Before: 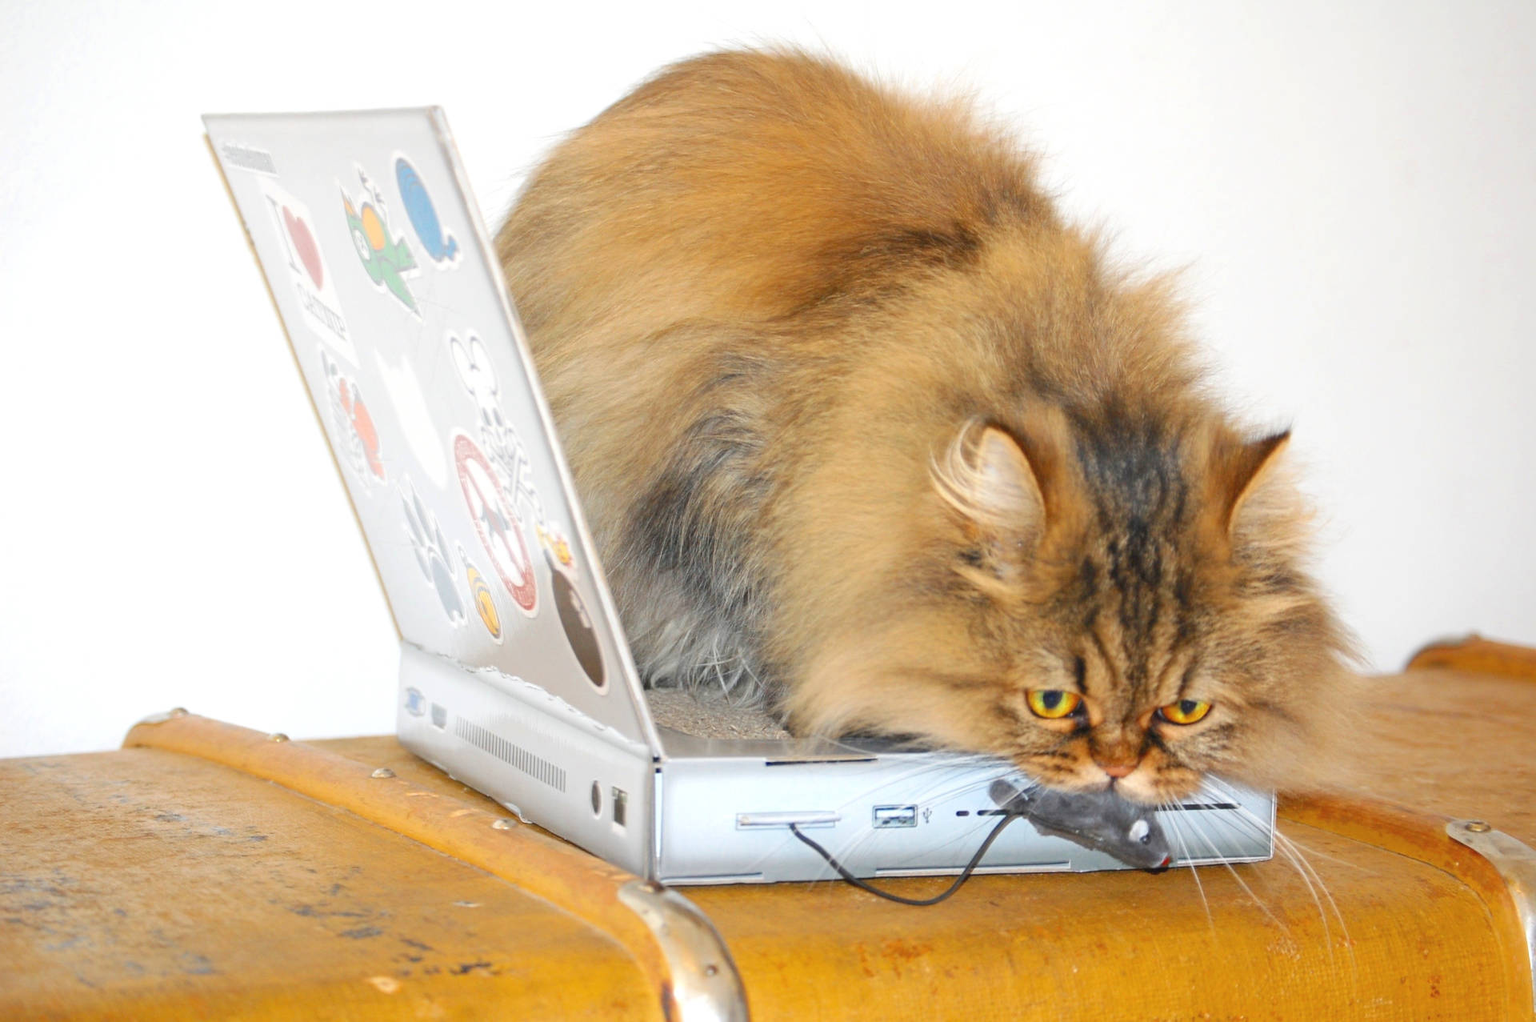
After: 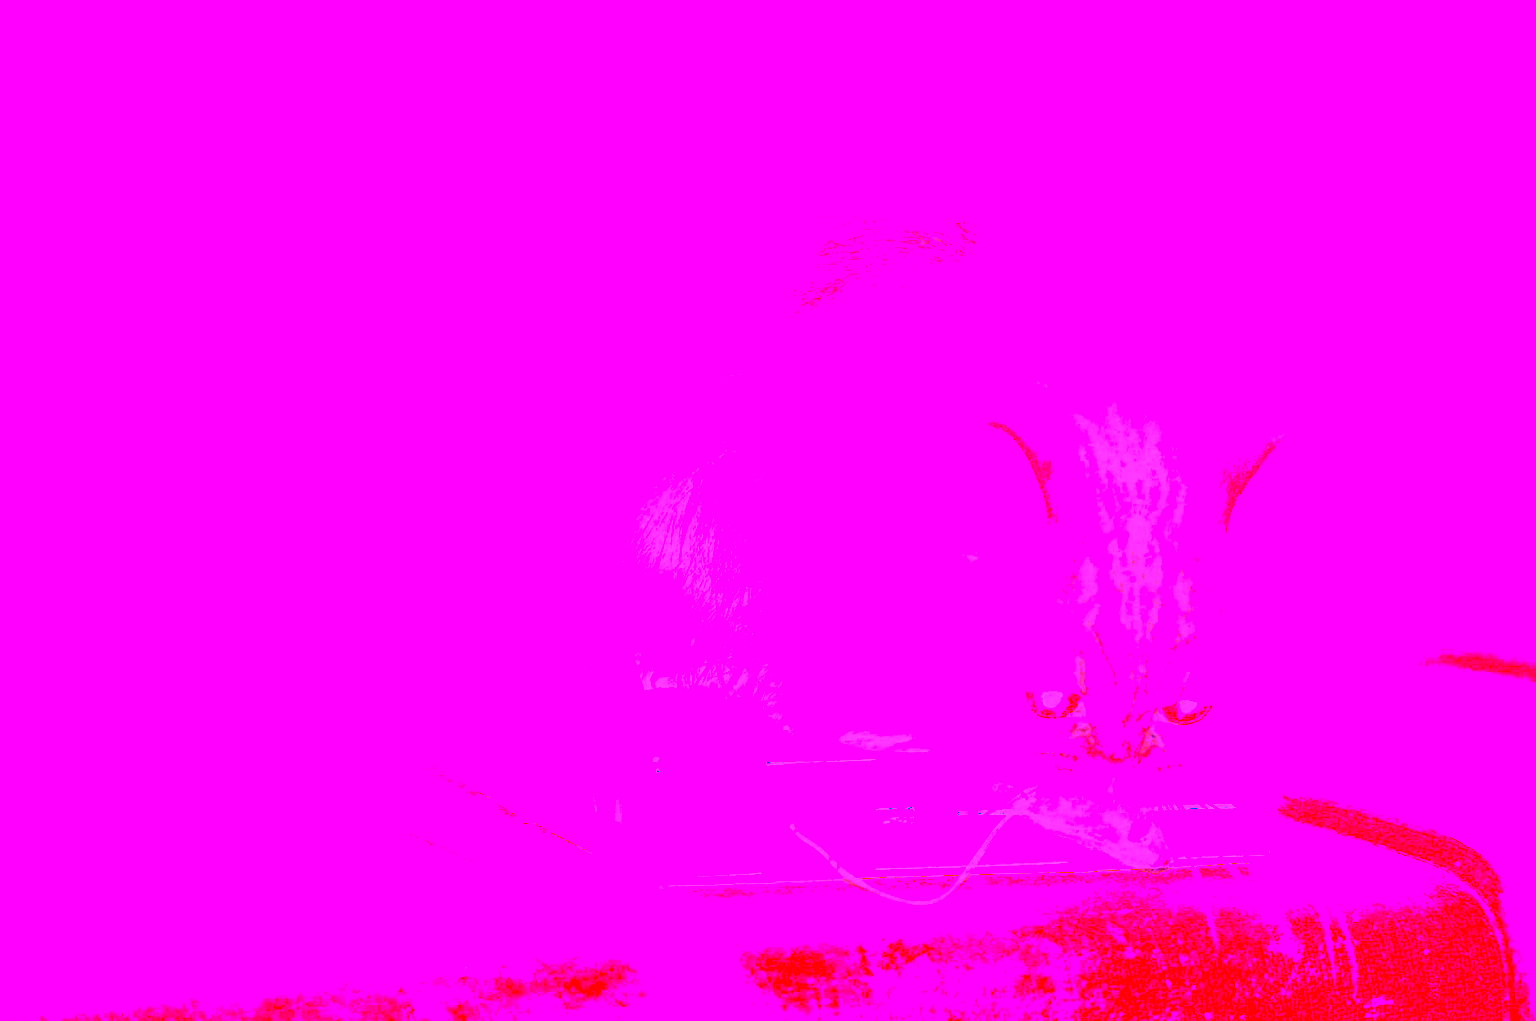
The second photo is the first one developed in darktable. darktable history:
contrast brightness saturation: contrast 0.07
white balance: red 8, blue 8
haze removal: adaptive false
